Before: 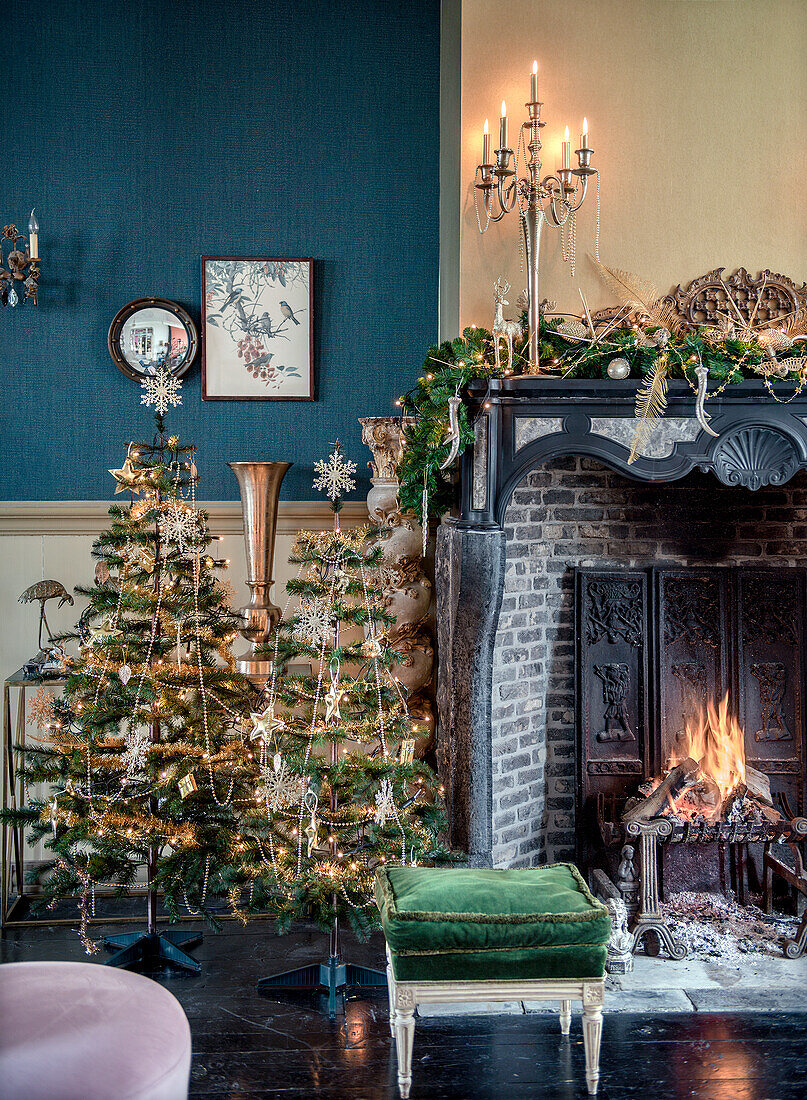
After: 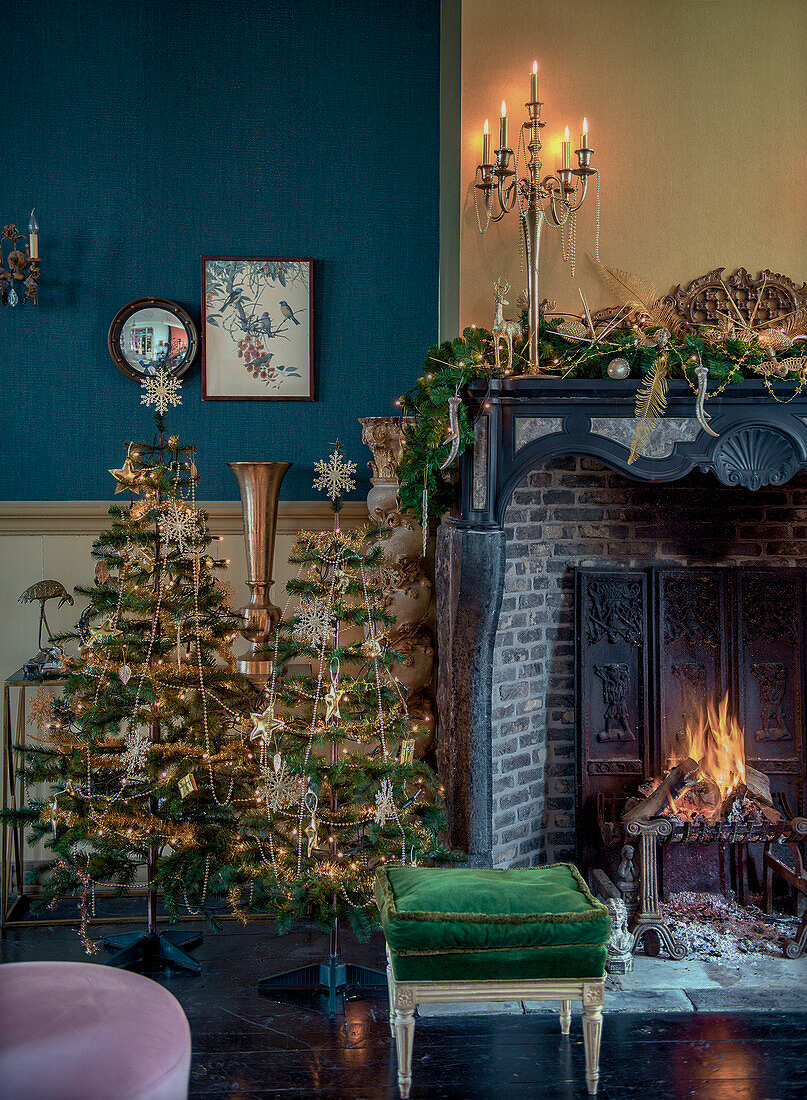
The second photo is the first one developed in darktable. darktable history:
velvia: strength 56.4%
tone equalizer: -8 EV 0.281 EV, -7 EV 0.439 EV, -6 EV 0.439 EV, -5 EV 0.258 EV, -3 EV -0.245 EV, -2 EV -0.438 EV, -1 EV -0.392 EV, +0 EV -0.228 EV, smoothing 1
base curve: curves: ch0 [(0, 0) (0.595, 0.418) (1, 1)], preserve colors none
